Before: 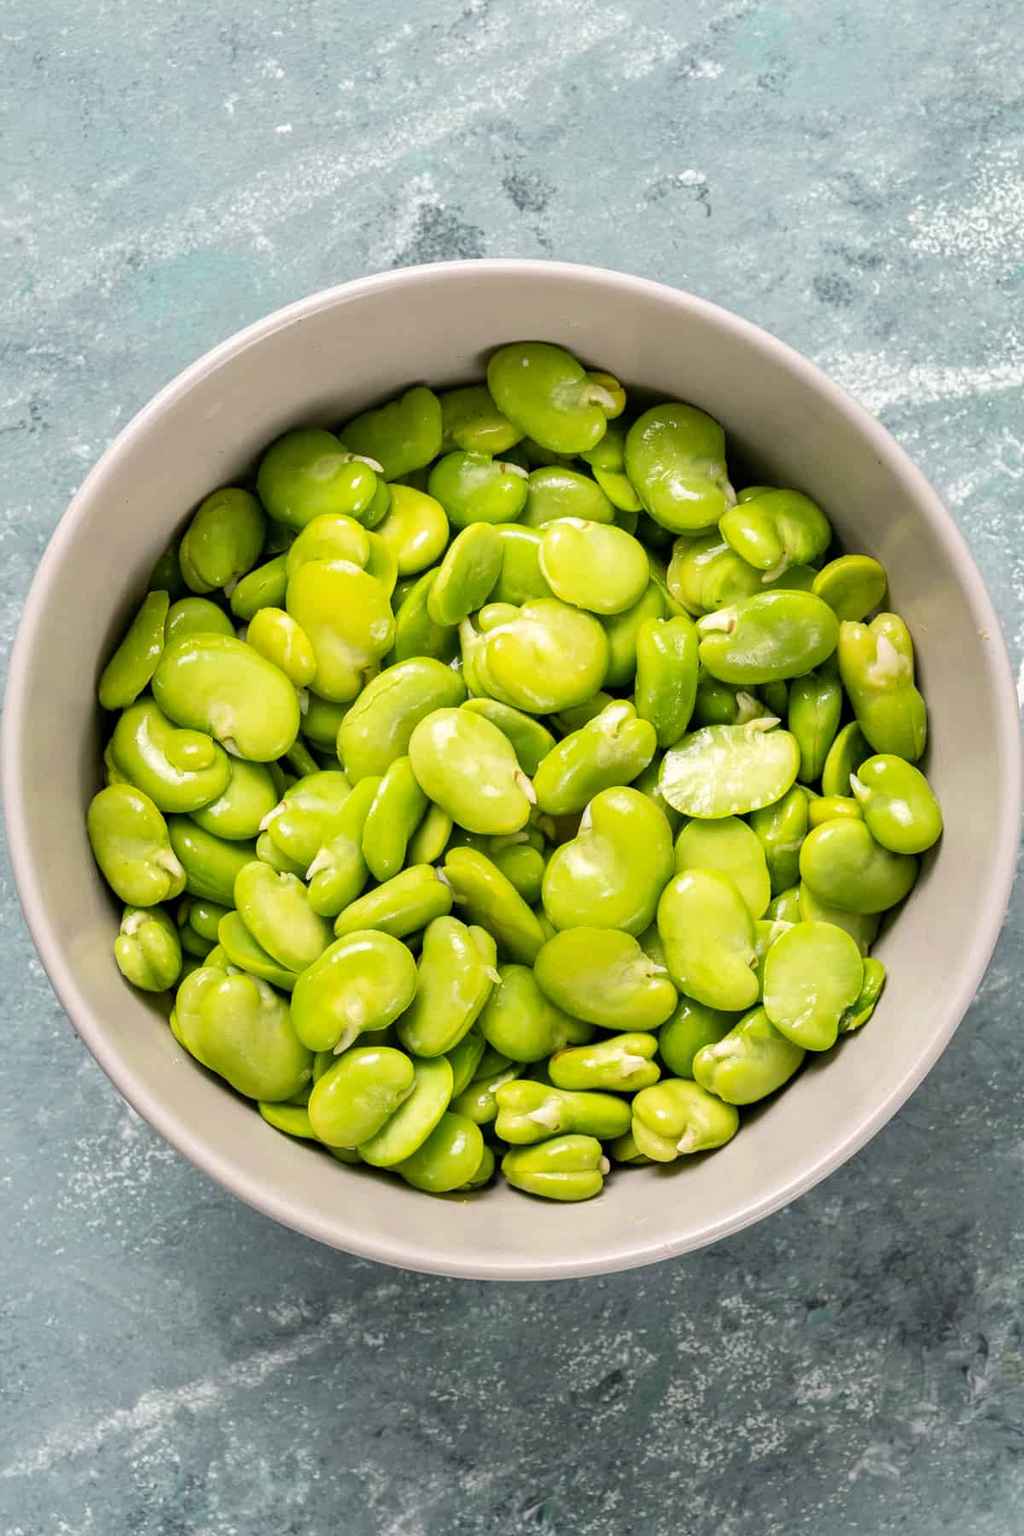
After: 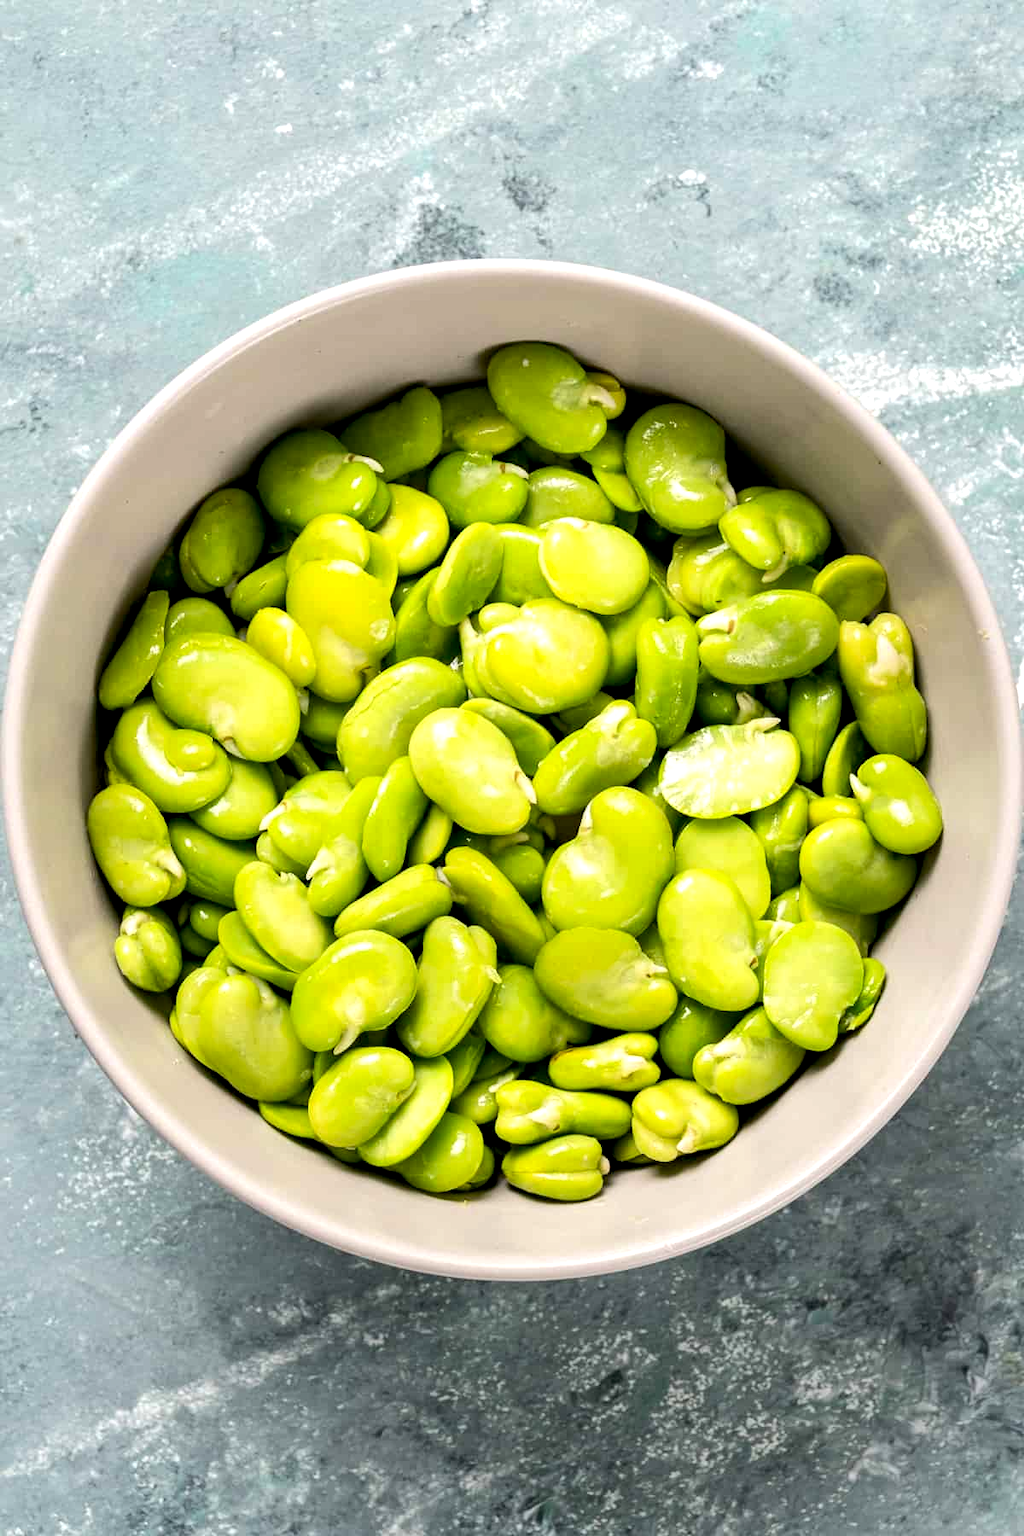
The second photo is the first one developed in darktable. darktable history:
exposure: black level correction 0.009, compensate highlight preservation false
tone equalizer: -8 EV -0.454 EV, -7 EV -0.36 EV, -6 EV -0.35 EV, -5 EV -0.236 EV, -3 EV 0.248 EV, -2 EV 0.35 EV, -1 EV 0.378 EV, +0 EV 0.446 EV, edges refinement/feathering 500, mask exposure compensation -1.57 EV, preserve details no
